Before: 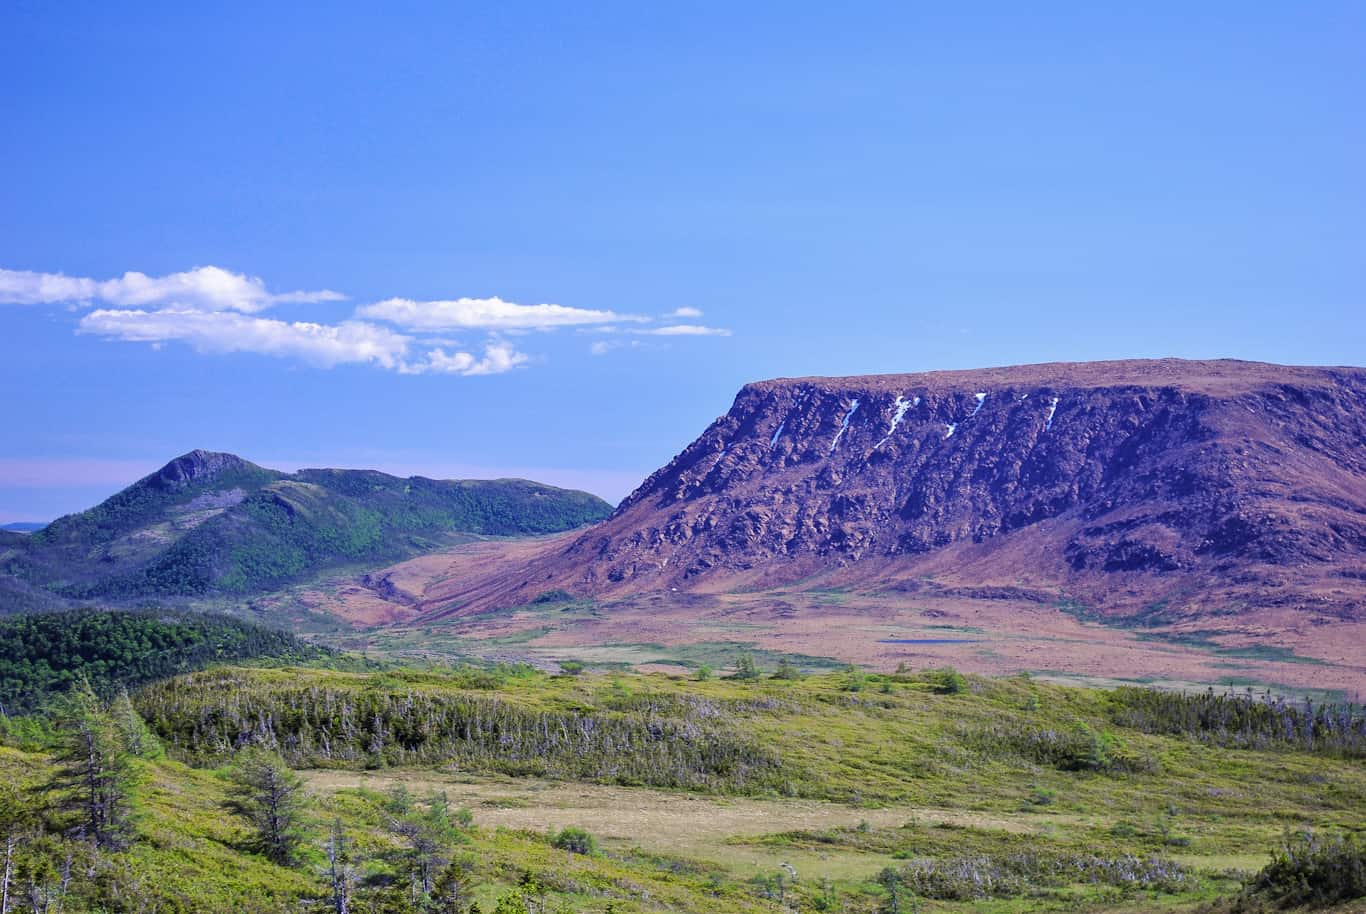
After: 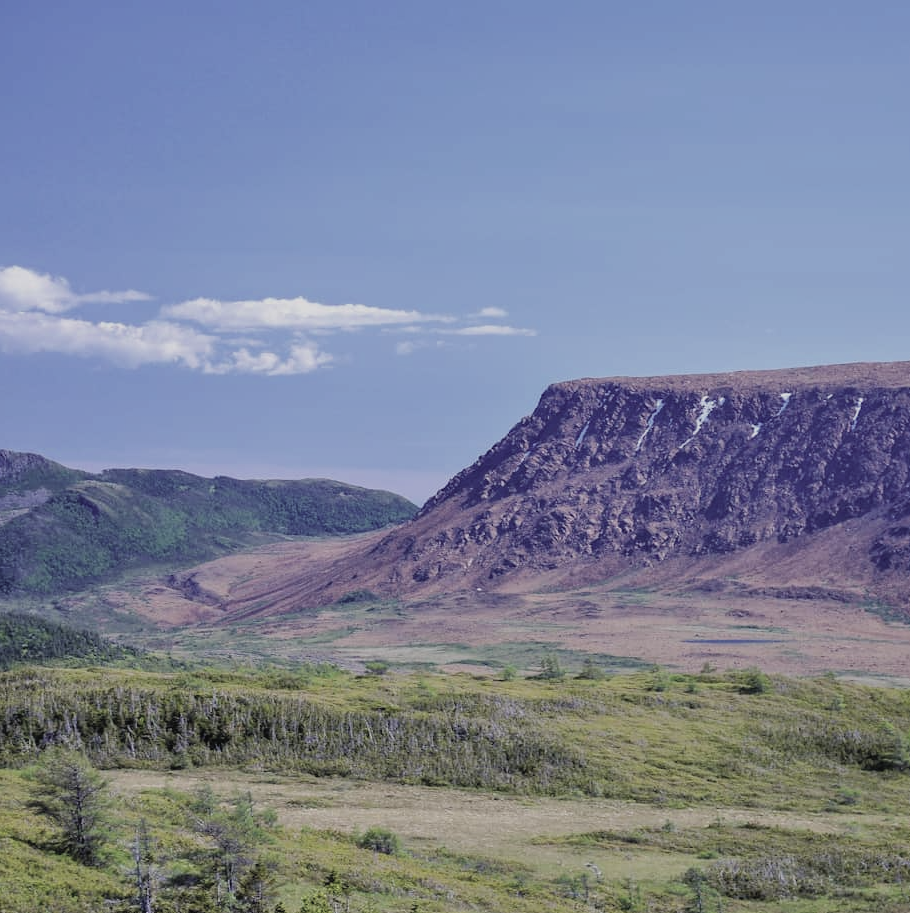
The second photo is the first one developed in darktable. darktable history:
crop and rotate: left 14.292%, right 19.041%
contrast brightness saturation: contrast -0.05, saturation -0.41
filmic rgb: black relative exposure -15 EV, white relative exposure 3 EV, threshold 6 EV, target black luminance 0%, hardness 9.27, latitude 99%, contrast 0.912, shadows ↔ highlights balance 0.505%, add noise in highlights 0, color science v3 (2019), use custom middle-gray values true, iterations of high-quality reconstruction 0, contrast in highlights soft, enable highlight reconstruction true
